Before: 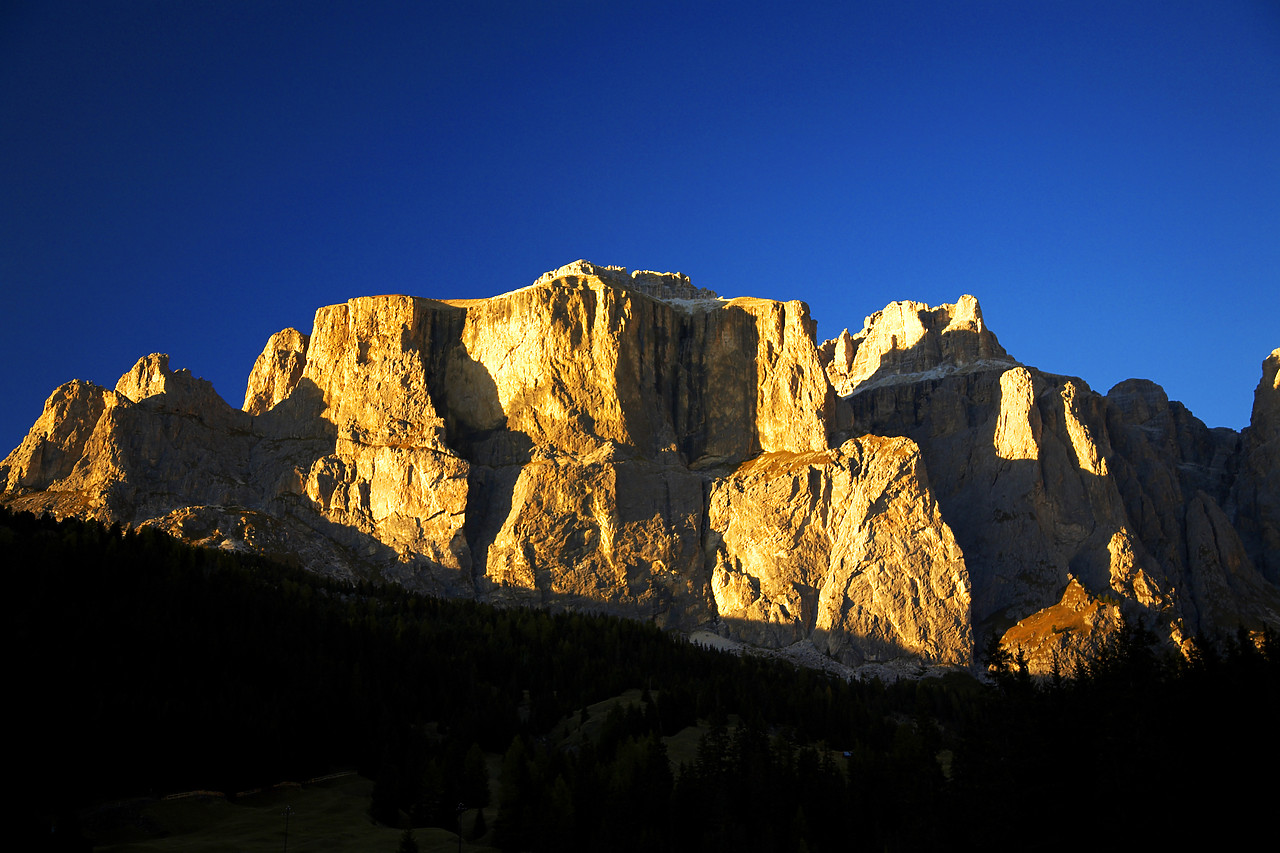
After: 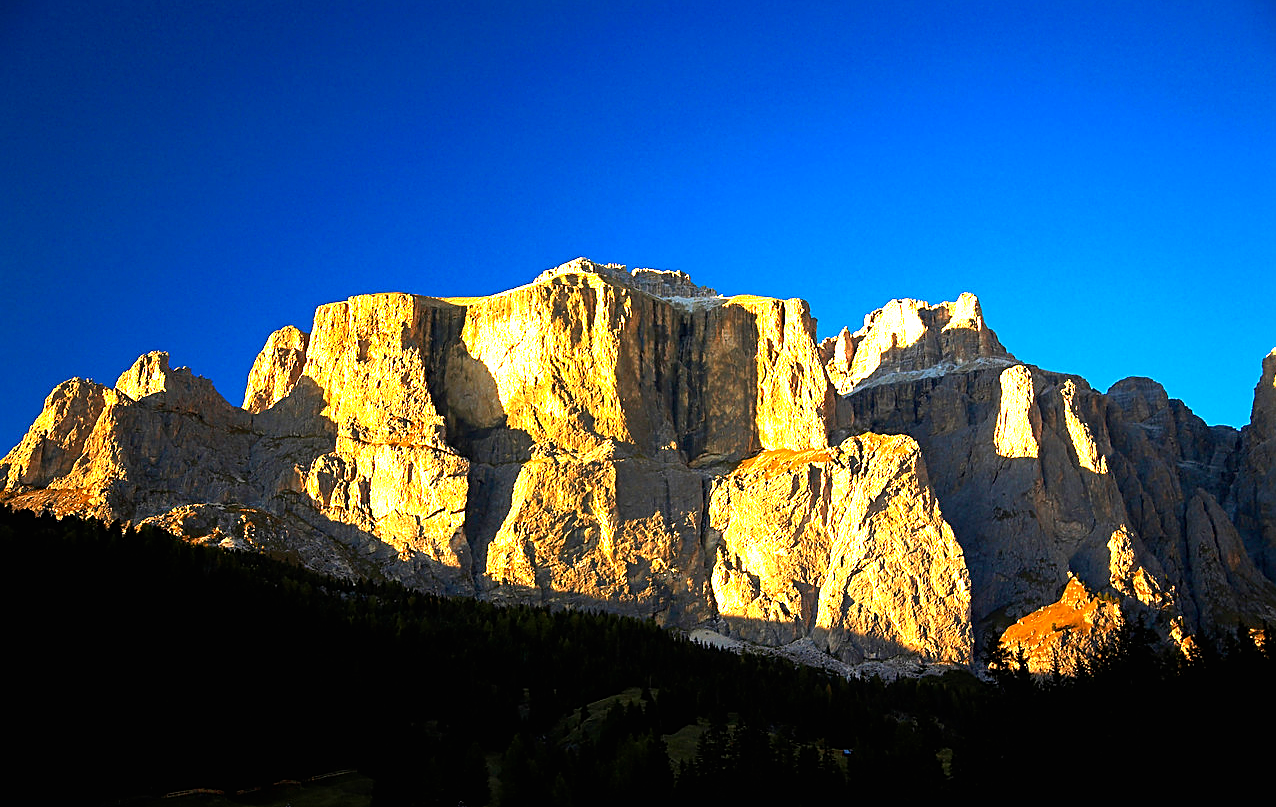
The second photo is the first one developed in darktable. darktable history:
sharpen: on, module defaults
exposure: black level correction 0, exposure 0.599 EV, compensate exposure bias true, compensate highlight preservation false
crop: top 0.291%, right 0.266%, bottom 5.037%
